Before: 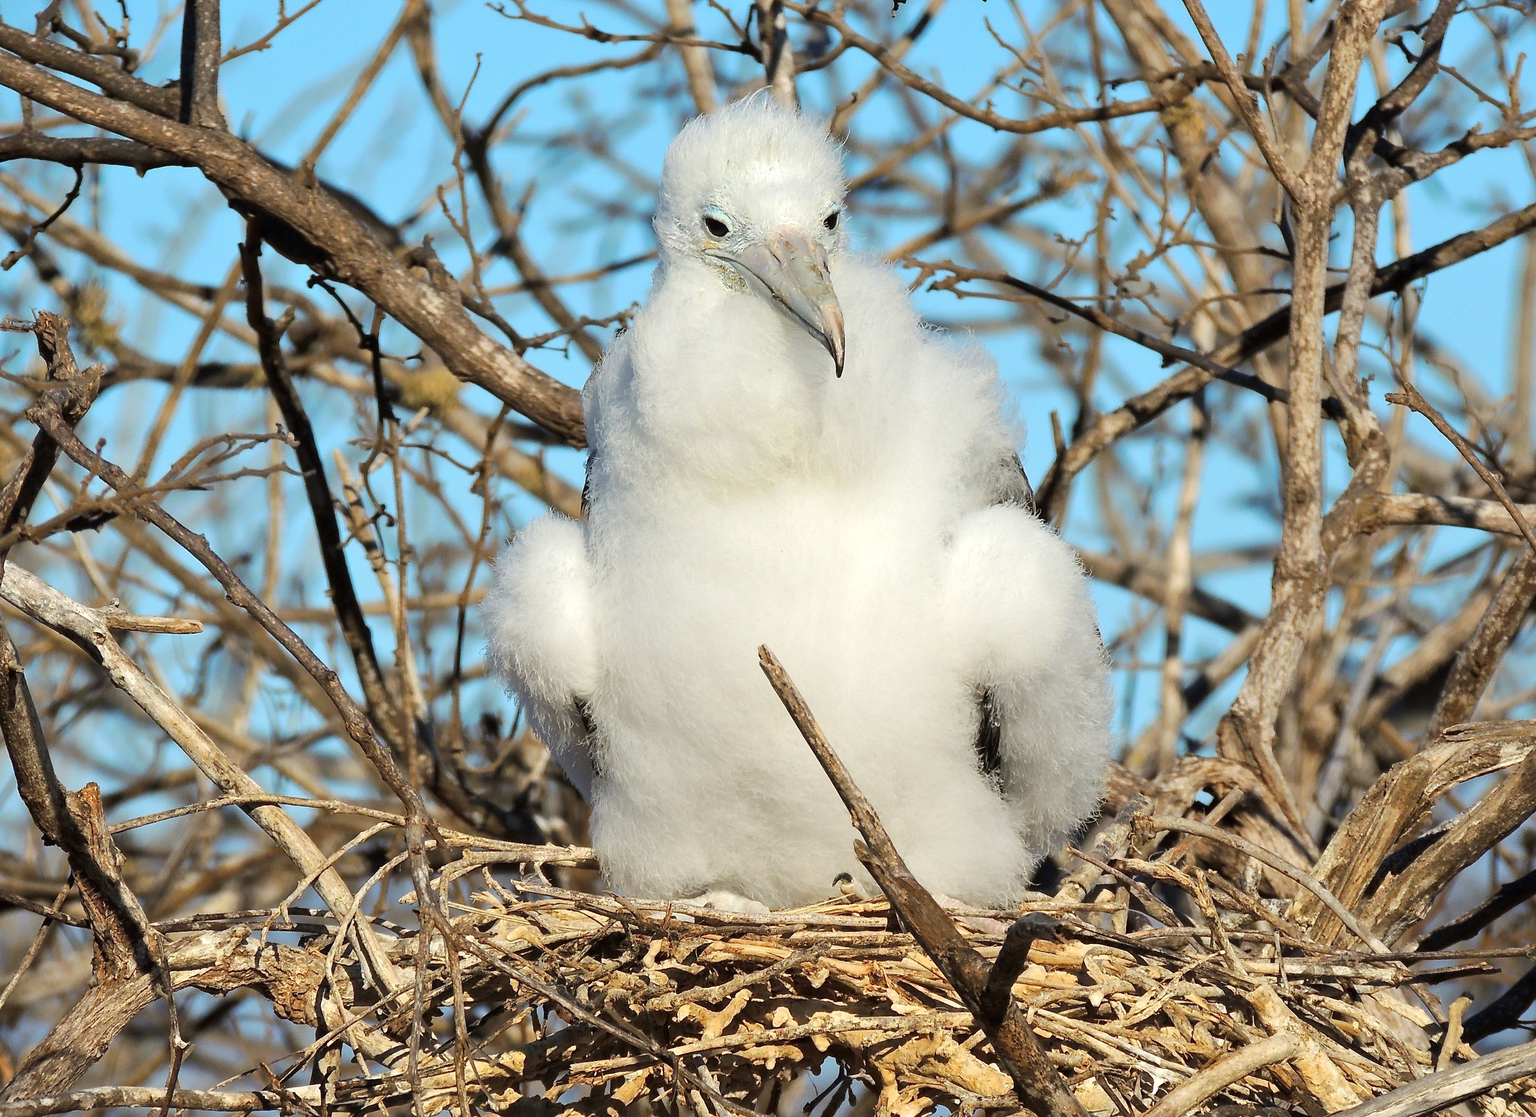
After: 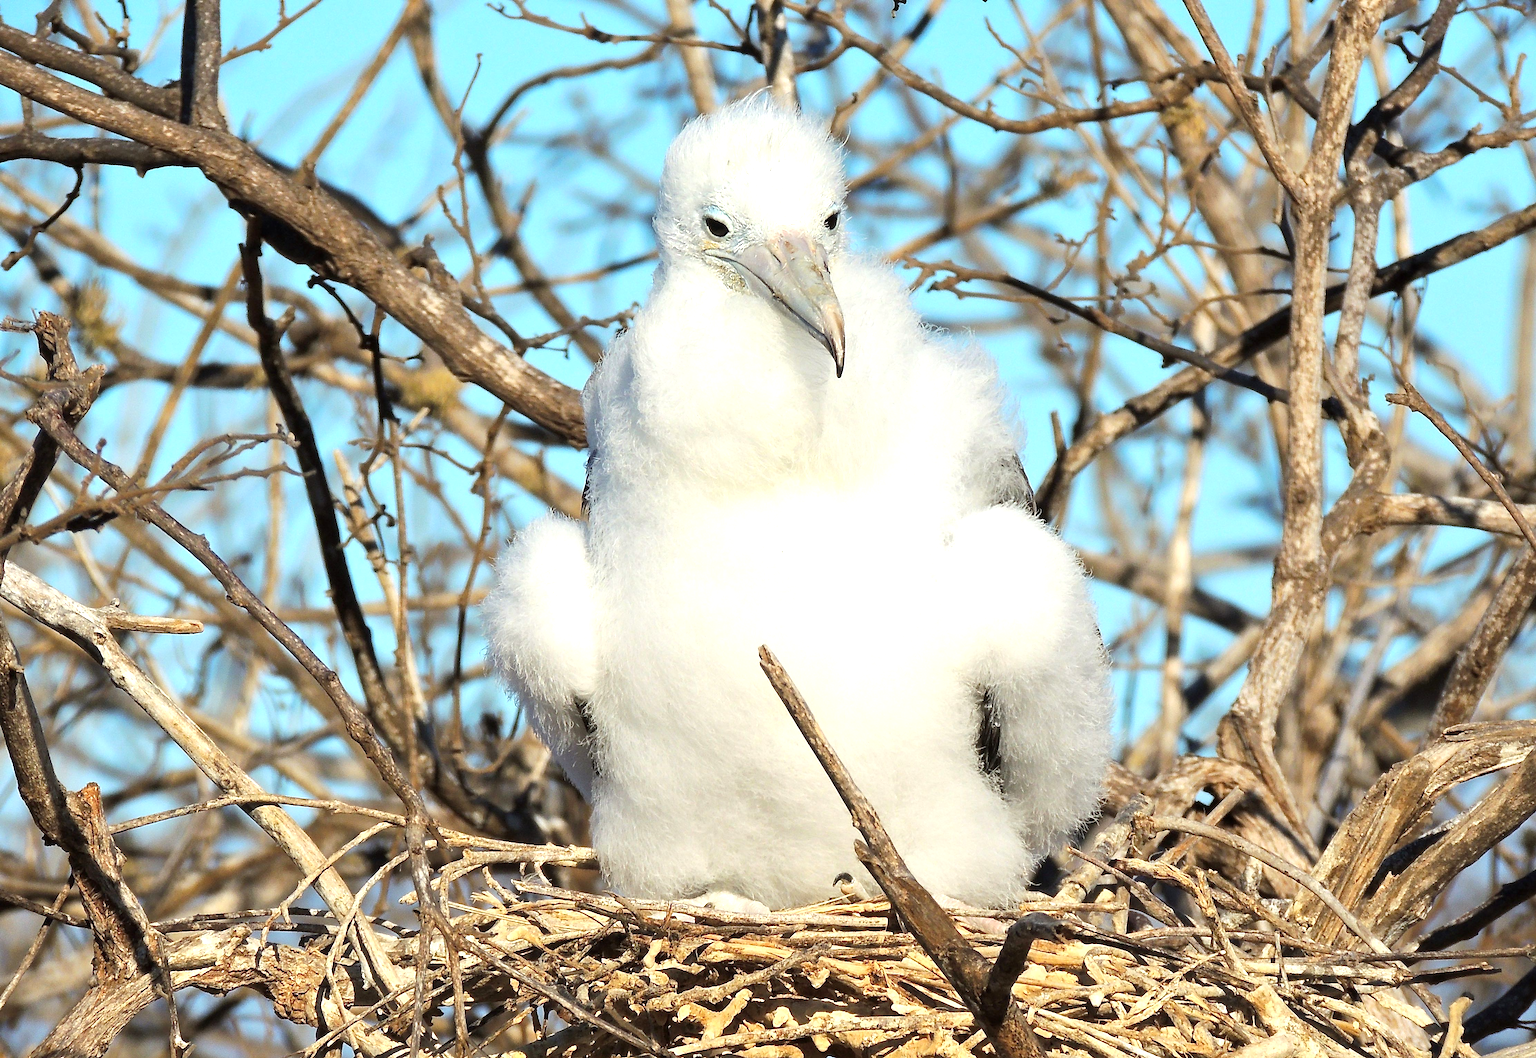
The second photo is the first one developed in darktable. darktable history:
base curve: preserve colors none
exposure: exposure 0.504 EV, compensate highlight preservation false
crop and rotate: top 0.01%, bottom 5.227%
